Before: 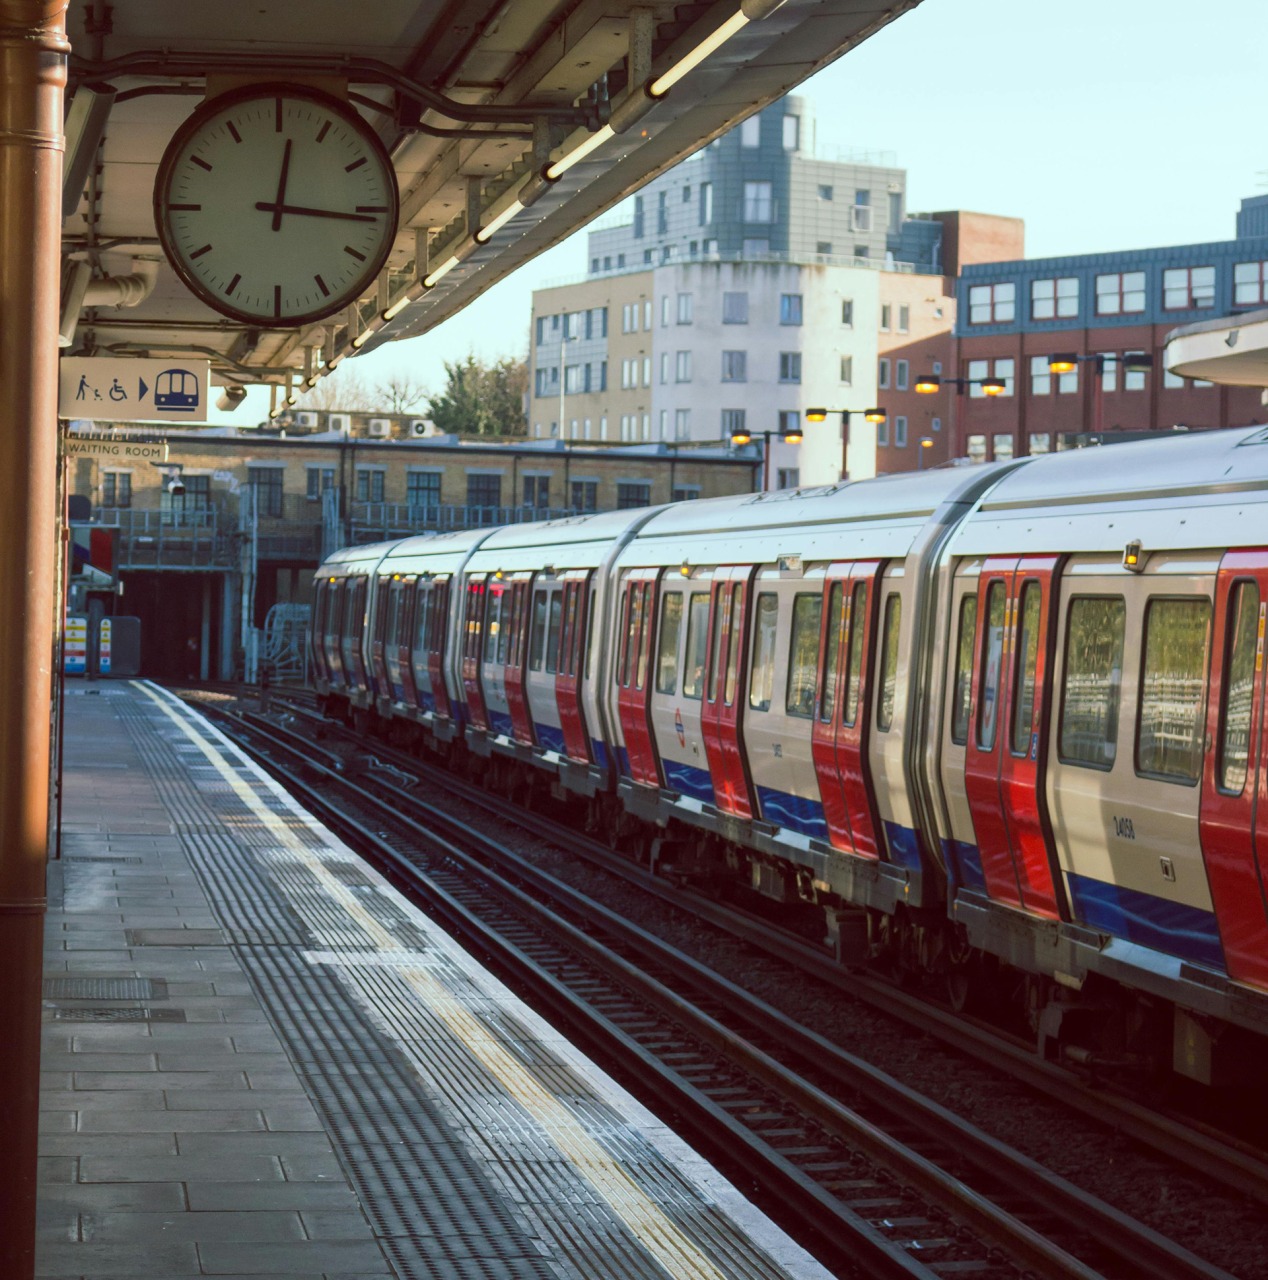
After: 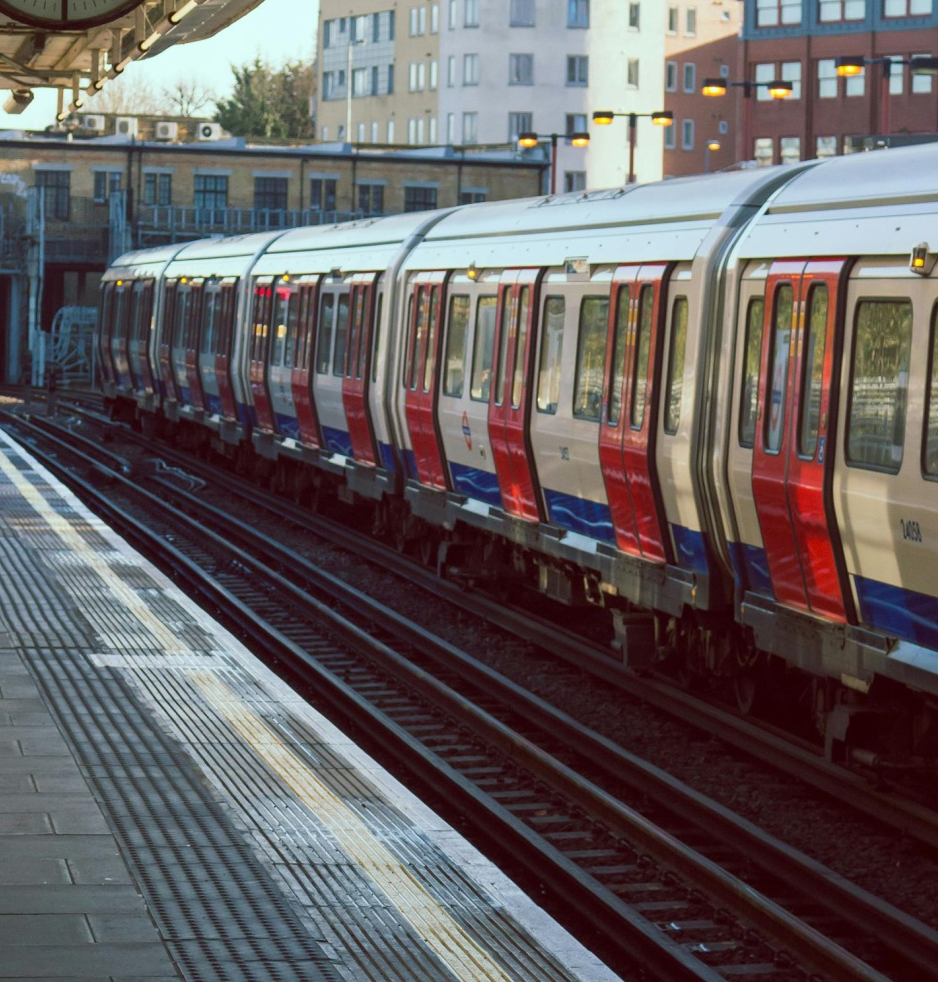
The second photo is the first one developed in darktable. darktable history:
crop: left 16.838%, top 23.228%, right 9.141%
